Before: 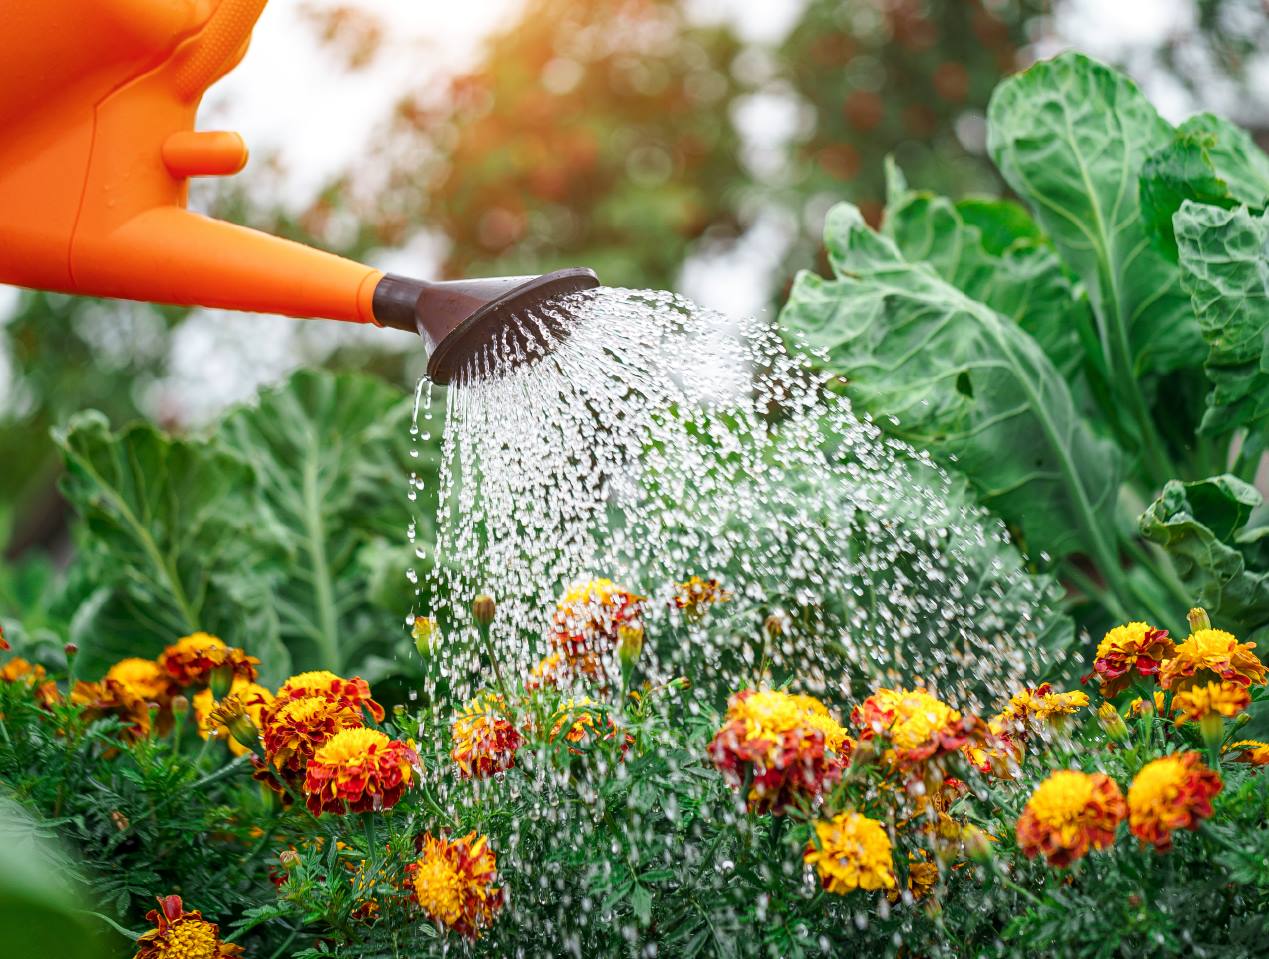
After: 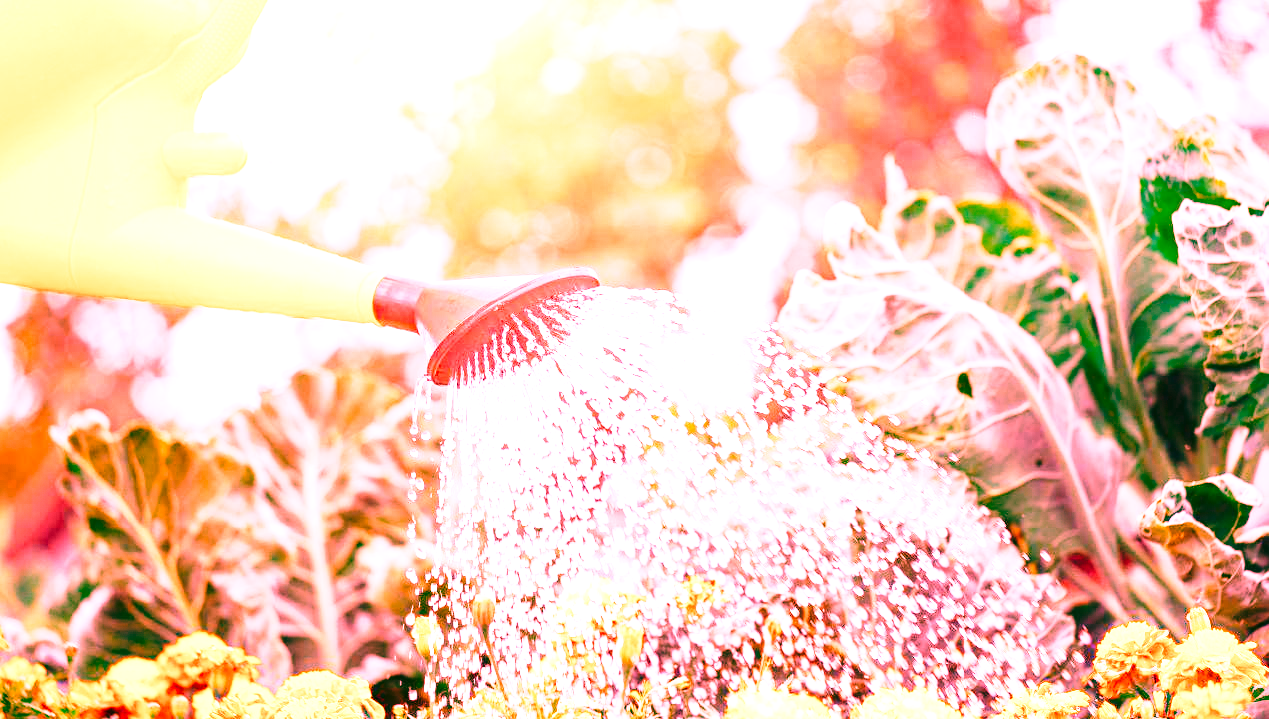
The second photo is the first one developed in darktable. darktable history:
base curve: curves: ch0 [(0, 0) (0.028, 0.03) (0.121, 0.232) (0.46, 0.748) (0.859, 0.968) (1, 1)], preserve colors none
white balance: red 4.26, blue 1.802
crop: bottom 24.988%
